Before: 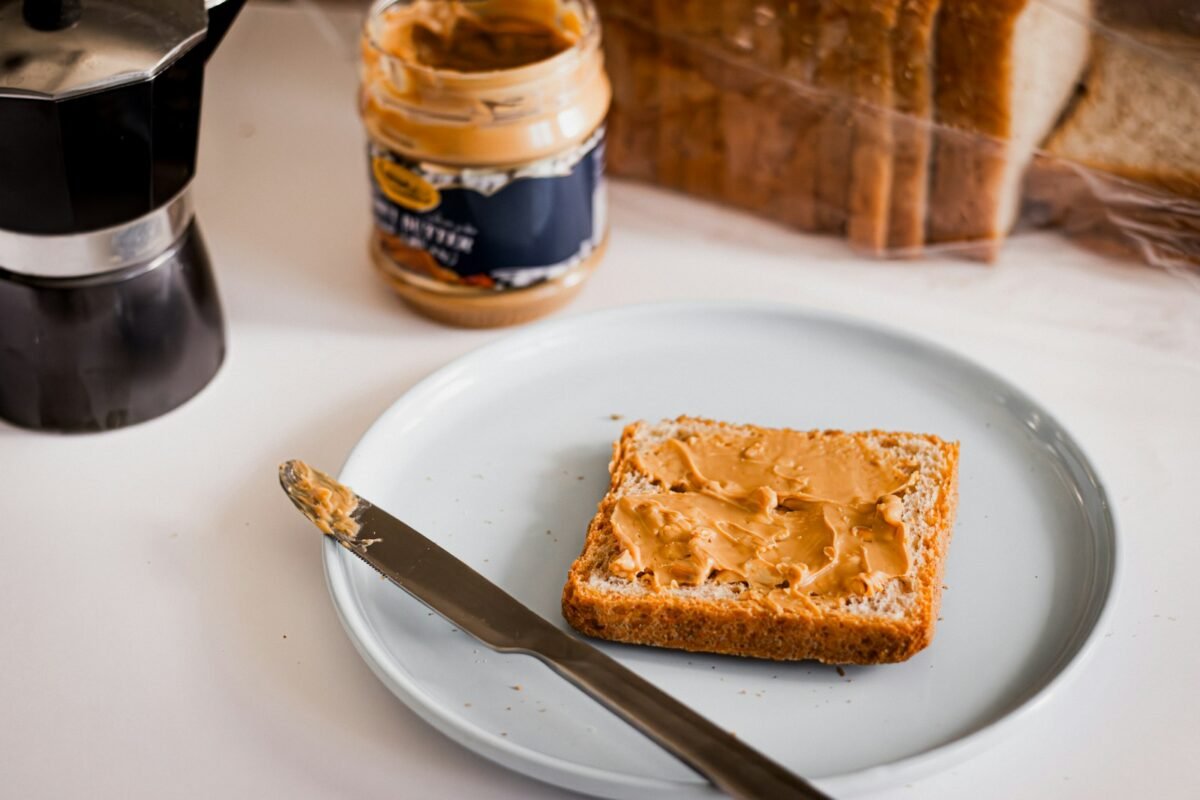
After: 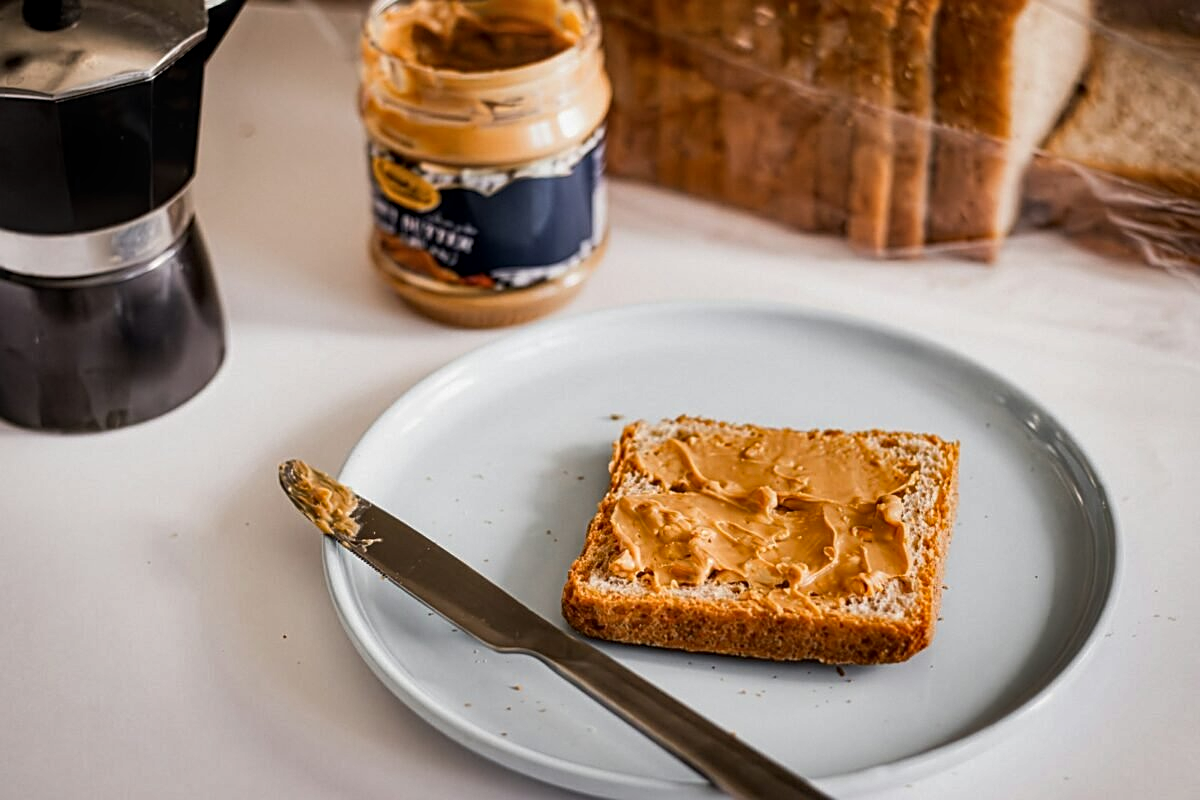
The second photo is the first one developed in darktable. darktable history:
sharpen: on, module defaults
local contrast: on, module defaults
shadows and highlights: shadows 22.35, highlights -48.92, soften with gaussian
